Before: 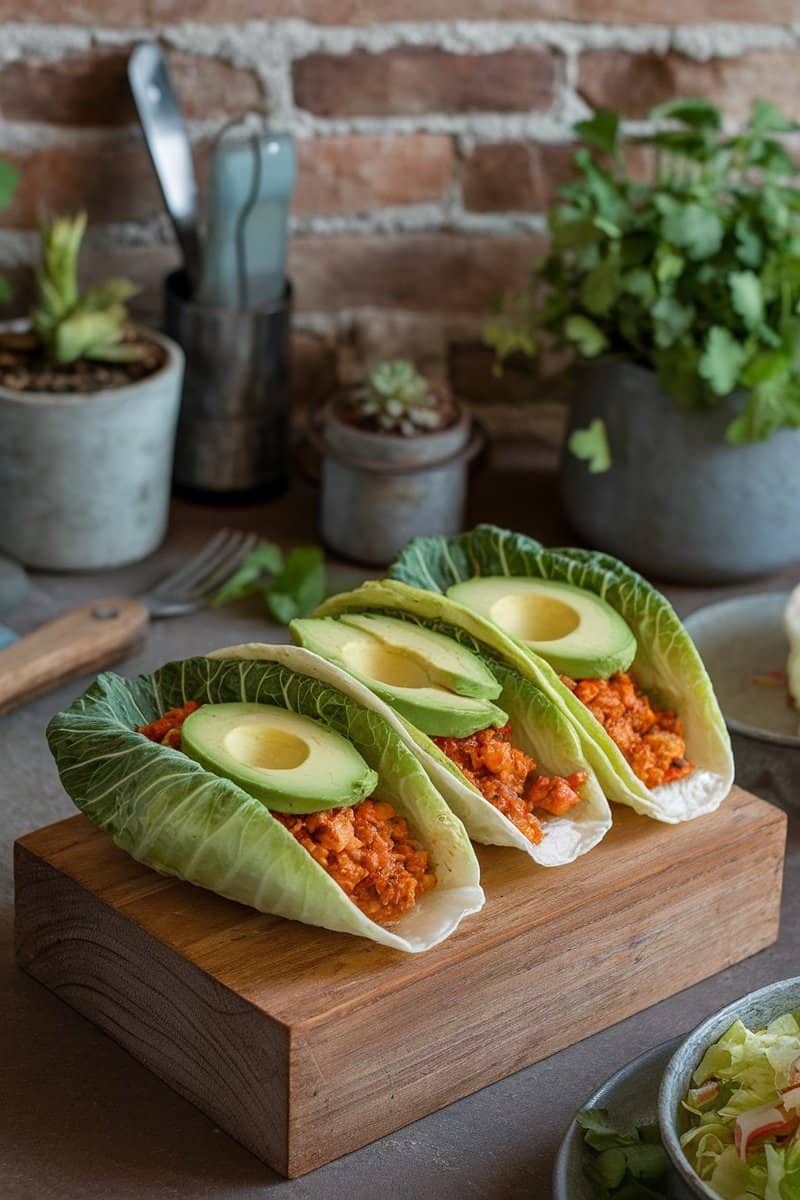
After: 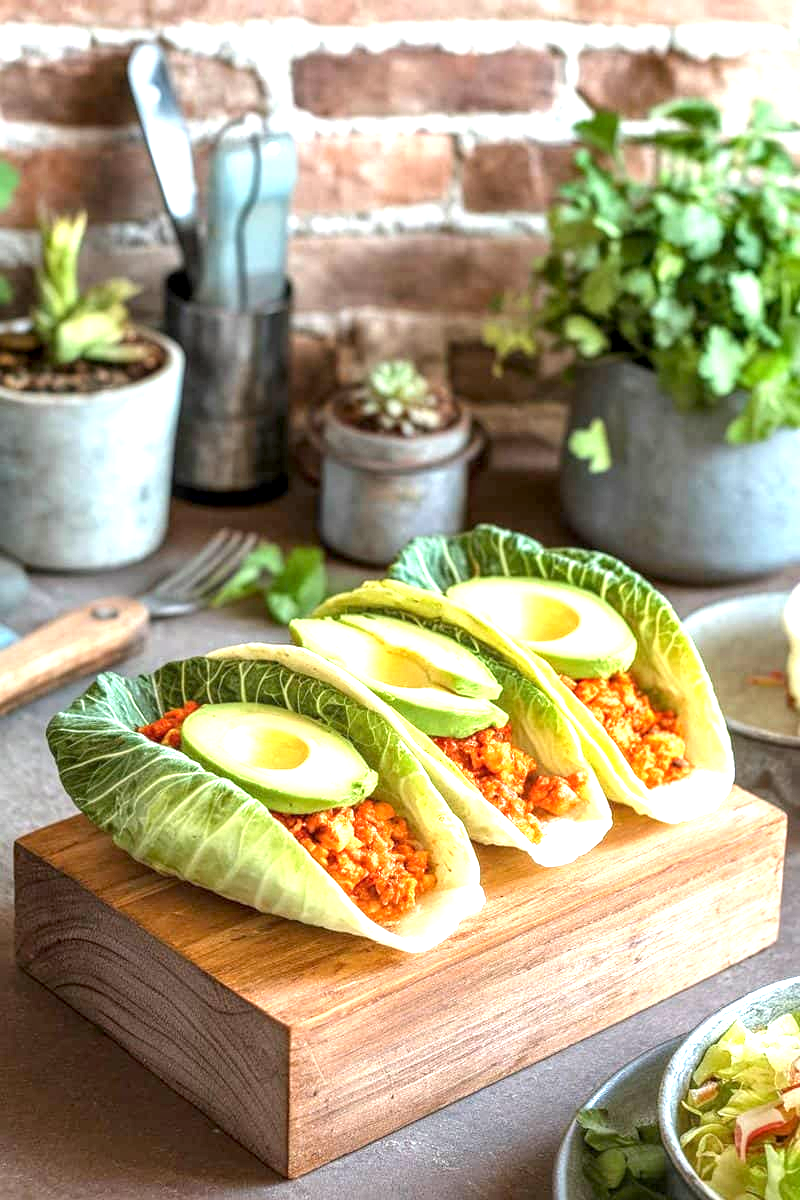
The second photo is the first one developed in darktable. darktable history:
exposure: black level correction 0.001, exposure 1.802 EV, compensate highlight preservation false
local contrast: on, module defaults
